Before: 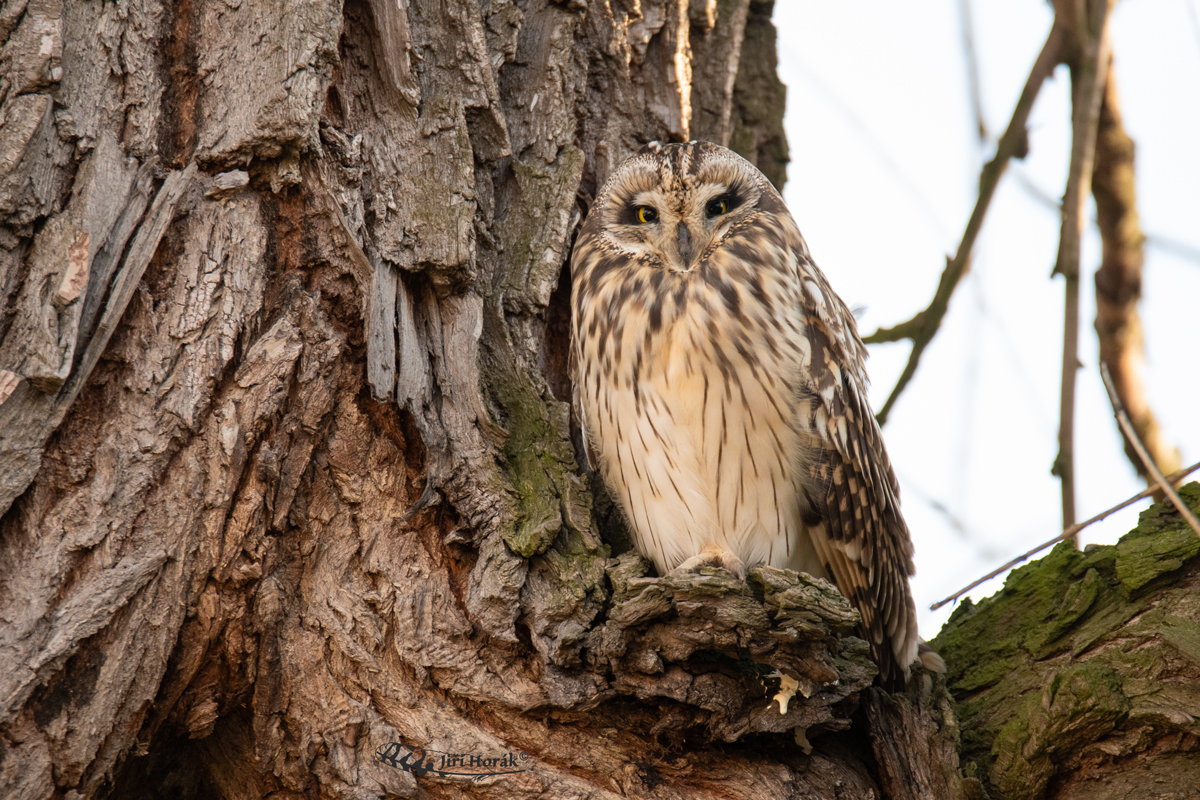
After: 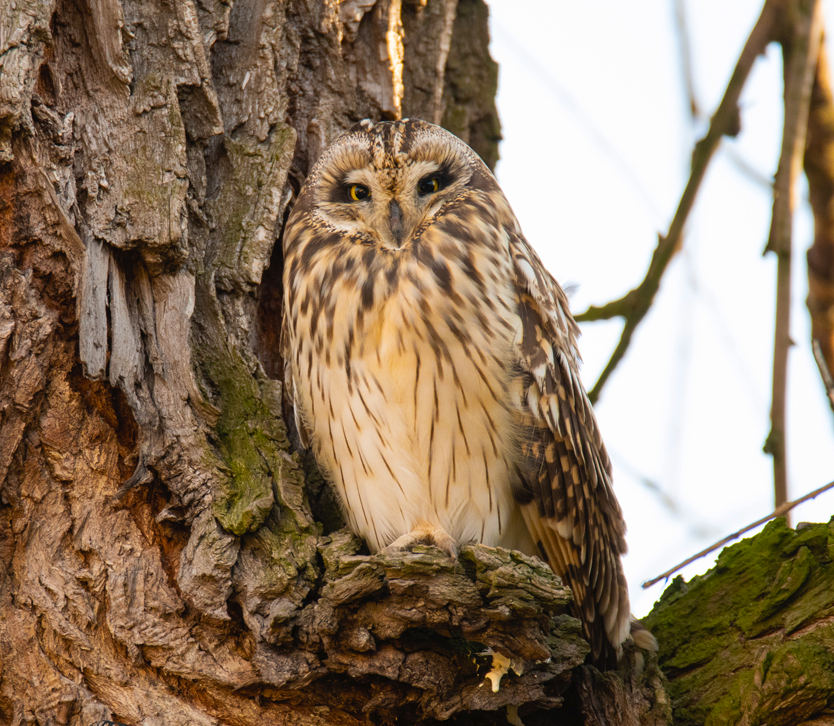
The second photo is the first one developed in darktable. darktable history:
tone curve: curves: ch0 [(0, 0) (0.003, 0.022) (0.011, 0.027) (0.025, 0.038) (0.044, 0.056) (0.069, 0.081) (0.1, 0.11) (0.136, 0.145) (0.177, 0.185) (0.224, 0.229) (0.277, 0.278) (0.335, 0.335) (0.399, 0.399) (0.468, 0.468) (0.543, 0.543) (0.623, 0.623) (0.709, 0.705) (0.801, 0.793) (0.898, 0.887) (1, 1)], preserve colors none
white balance: emerald 1
color balance rgb: perceptual saturation grading › global saturation 25%, global vibrance 20%
crop and rotate: left 24.034%, top 2.838%, right 6.406%, bottom 6.299%
